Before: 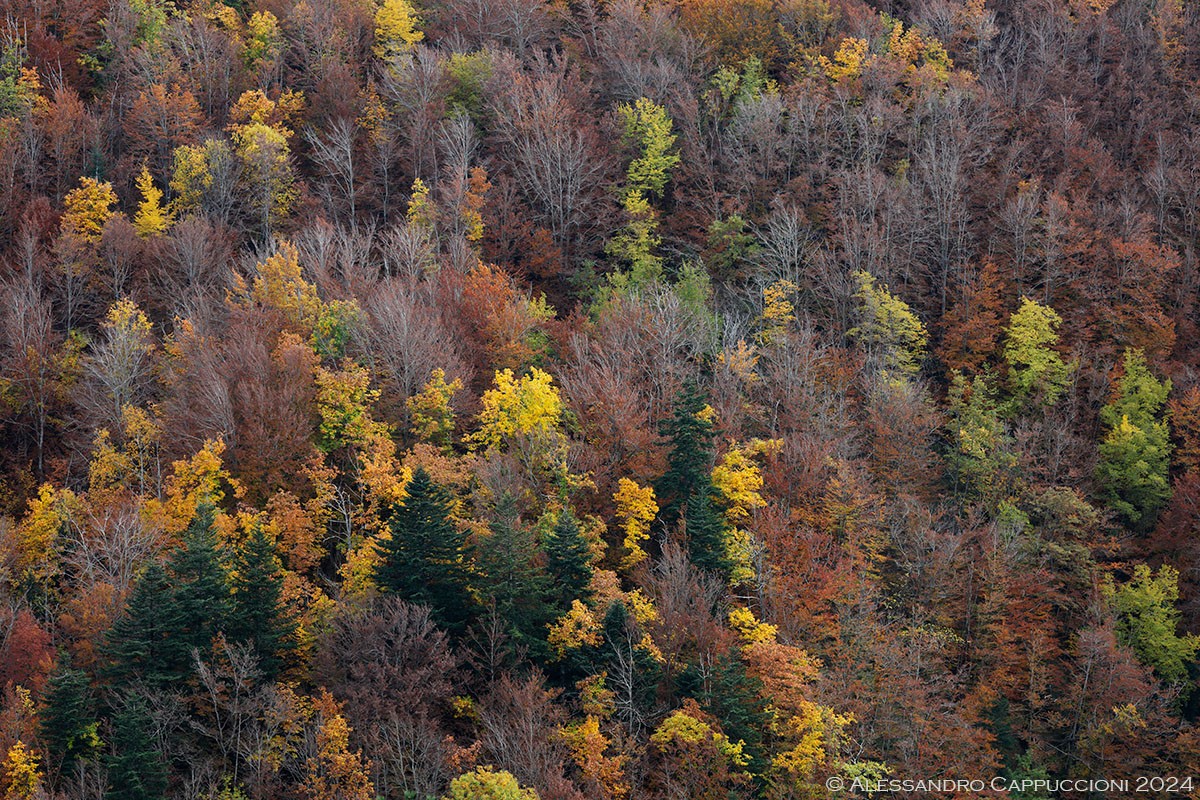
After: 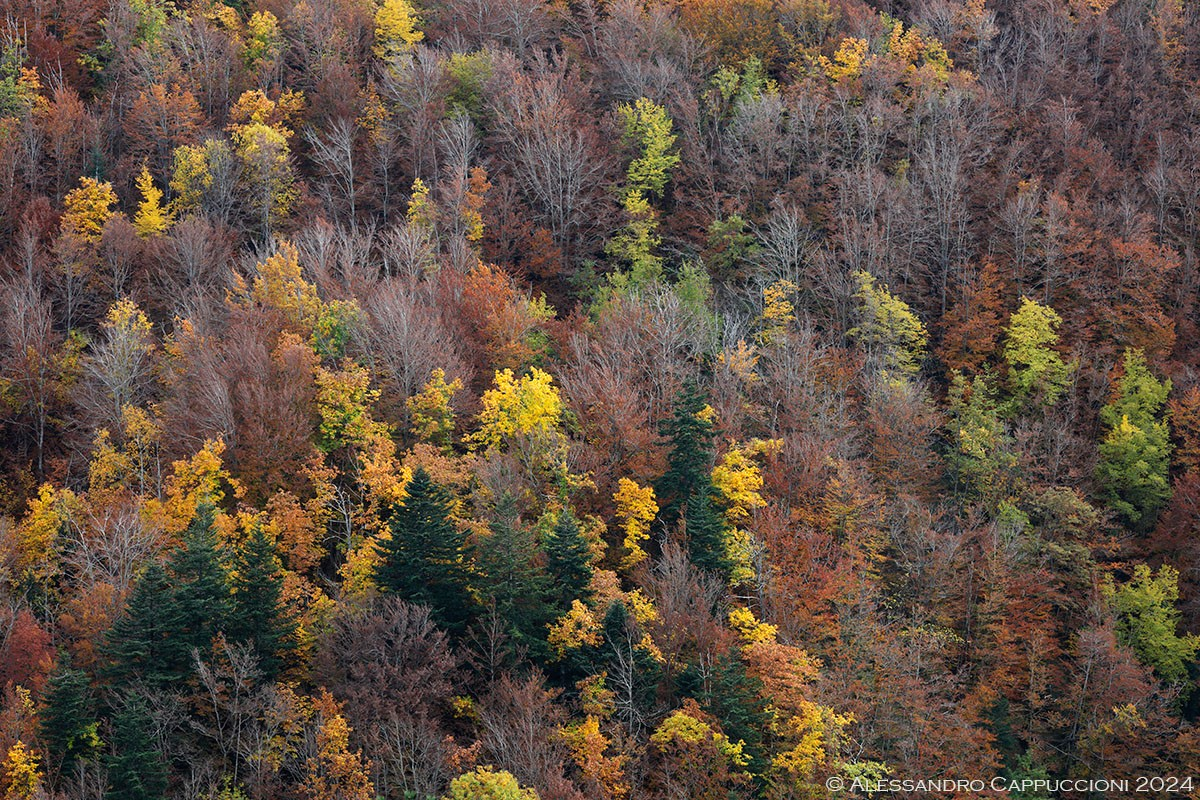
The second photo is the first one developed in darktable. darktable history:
exposure: black level correction 0, exposure 0.198 EV, compensate exposure bias true, compensate highlight preservation false
